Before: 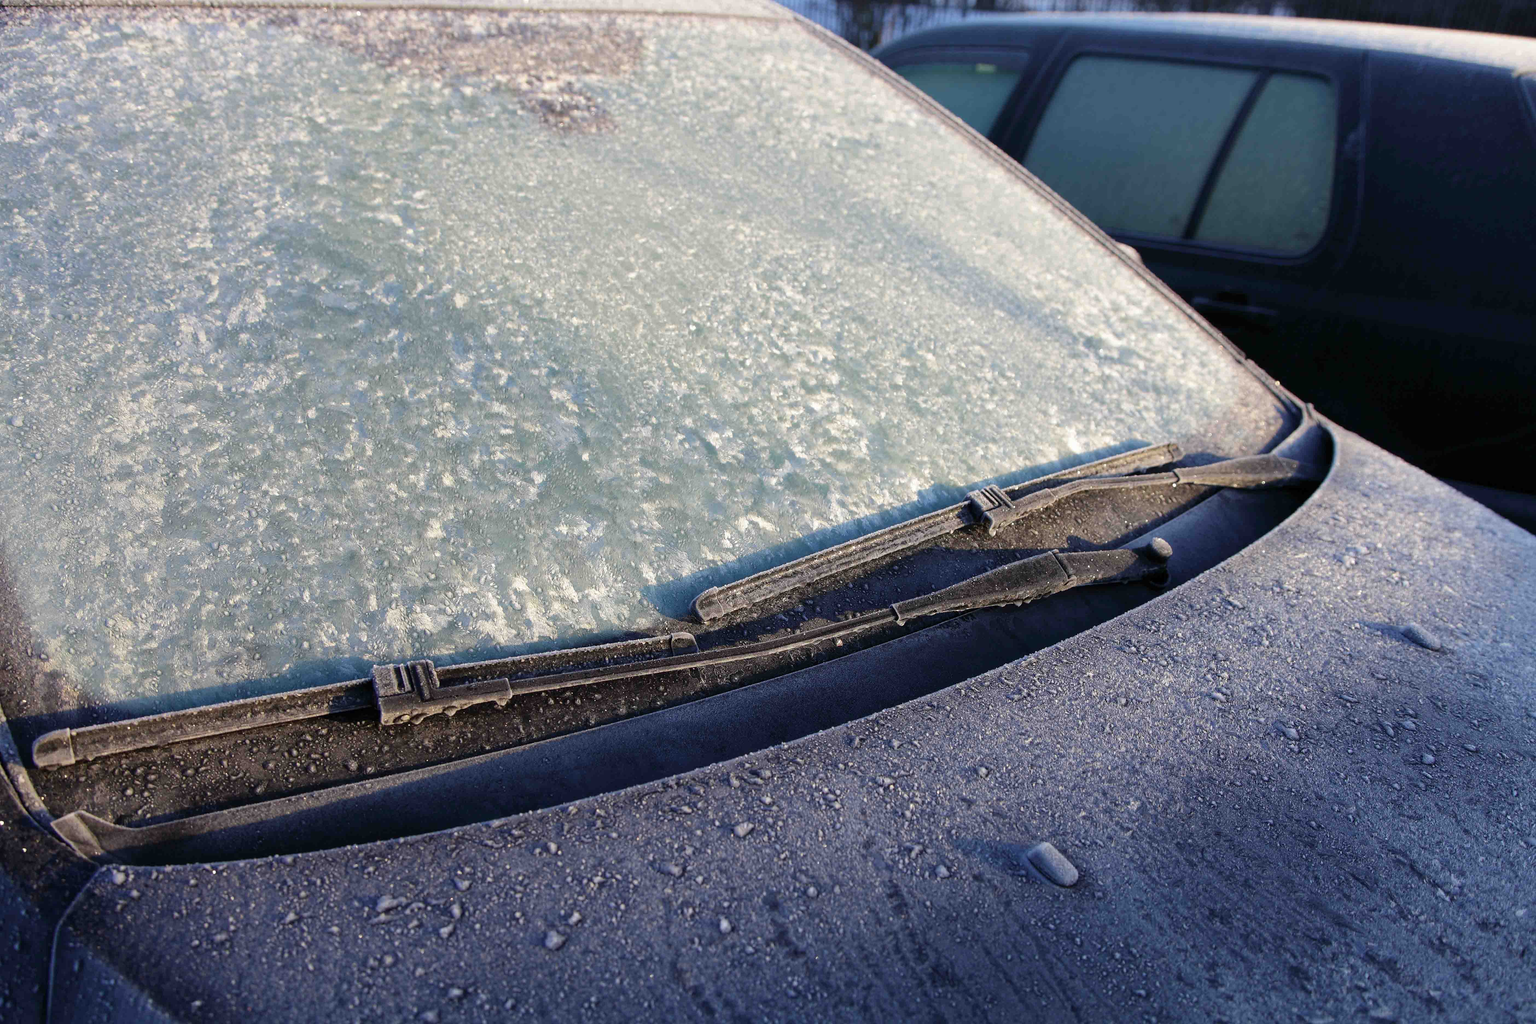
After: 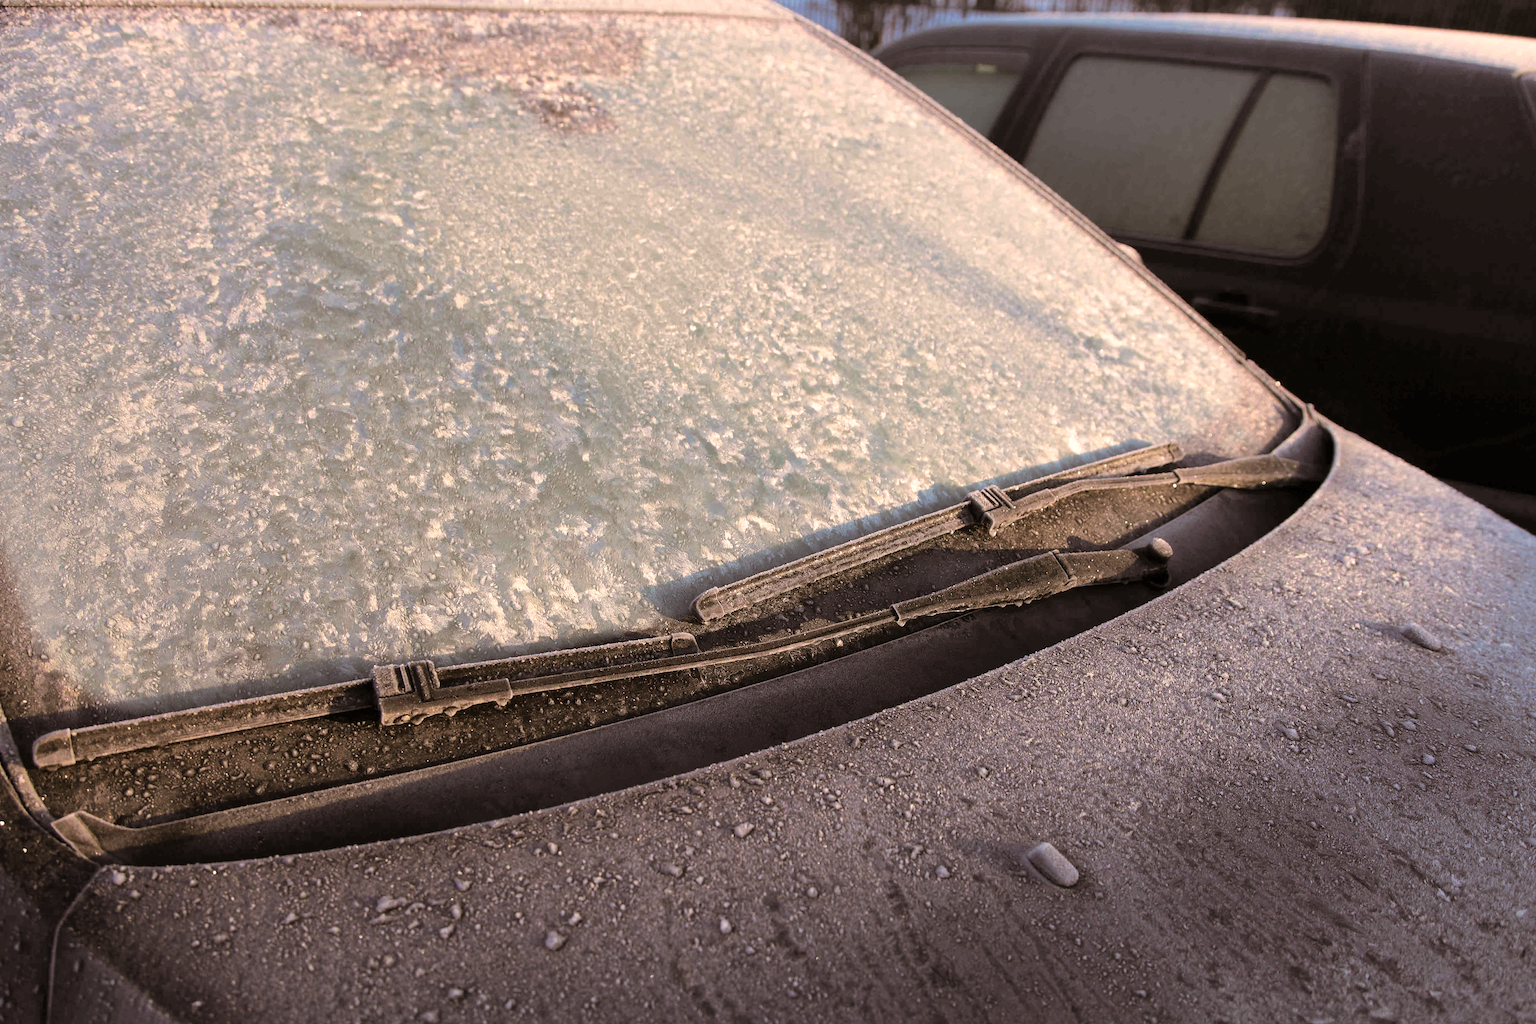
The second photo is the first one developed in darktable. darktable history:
split-toning: shadows › hue 32.4°, shadows › saturation 0.51, highlights › hue 180°, highlights › saturation 0, balance -60.17, compress 55.19%
white balance: red 1.127, blue 0.943
contrast brightness saturation: contrast 0.05
